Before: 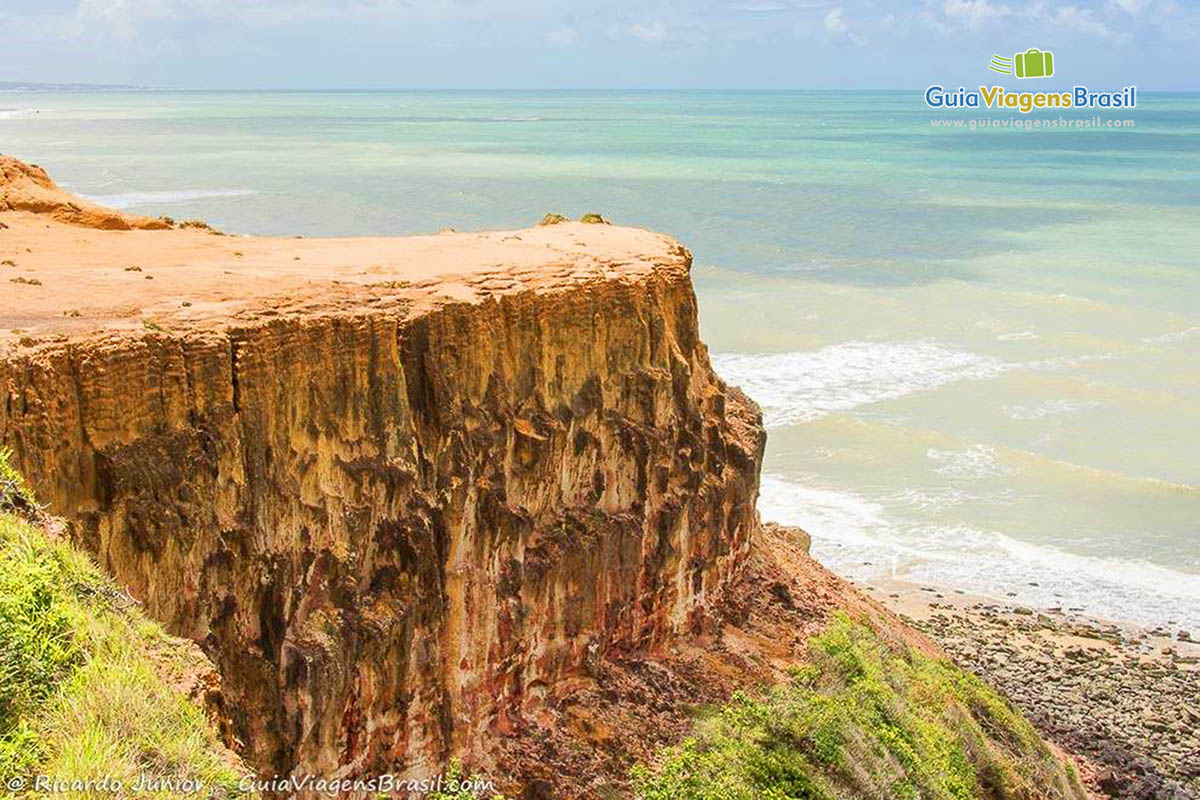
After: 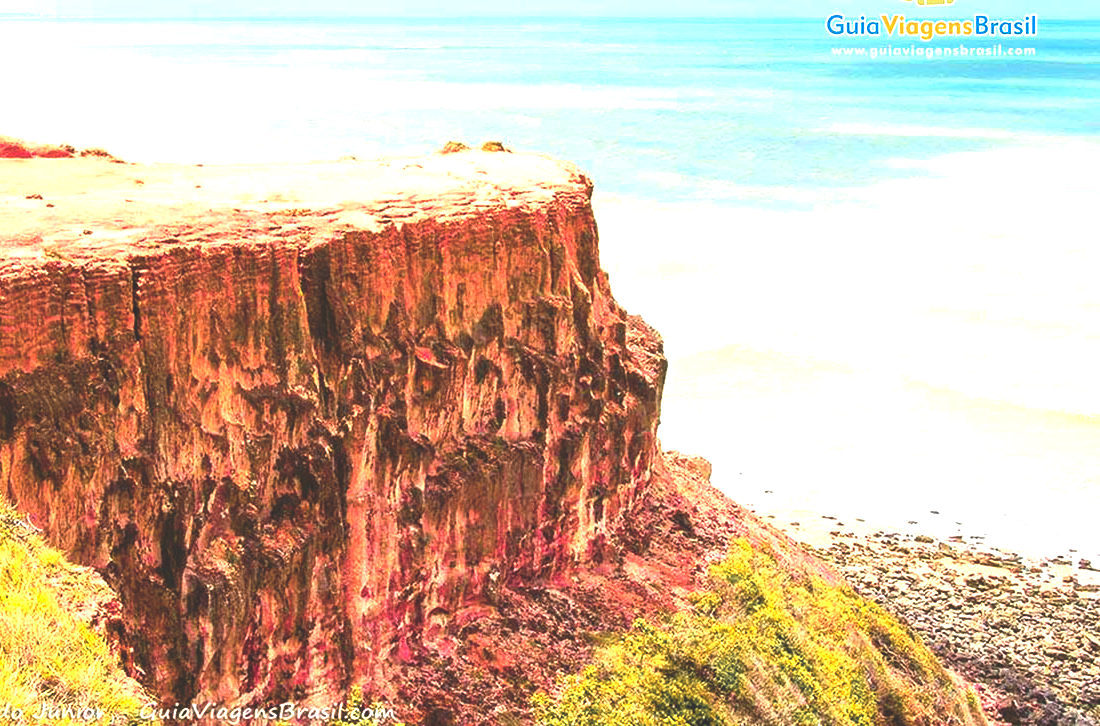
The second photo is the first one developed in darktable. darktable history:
rgb curve: curves: ch0 [(0, 0.186) (0.314, 0.284) (0.775, 0.708) (1, 1)], compensate middle gray true, preserve colors none
contrast brightness saturation: contrast 0.07
crop and rotate: left 8.262%, top 9.226%
color zones: curves: ch1 [(0.263, 0.53) (0.376, 0.287) (0.487, 0.512) (0.748, 0.547) (1, 0.513)]; ch2 [(0.262, 0.45) (0.751, 0.477)], mix 31.98%
exposure: black level correction 0, exposure 1 EV, compensate exposure bias true, compensate highlight preservation false
